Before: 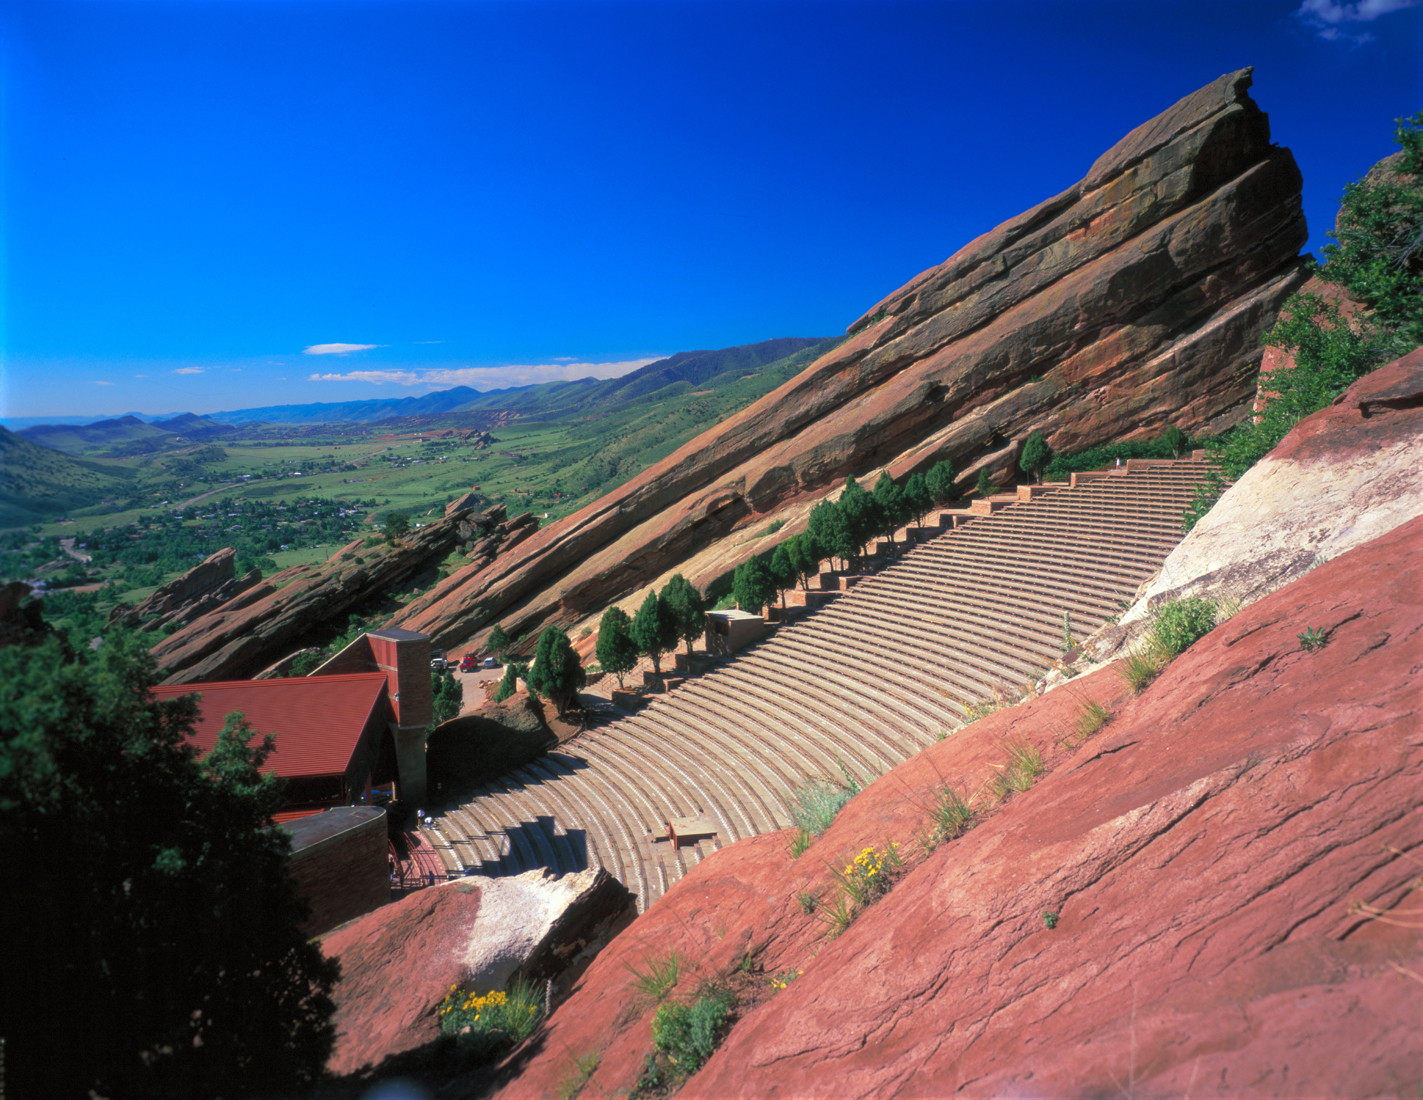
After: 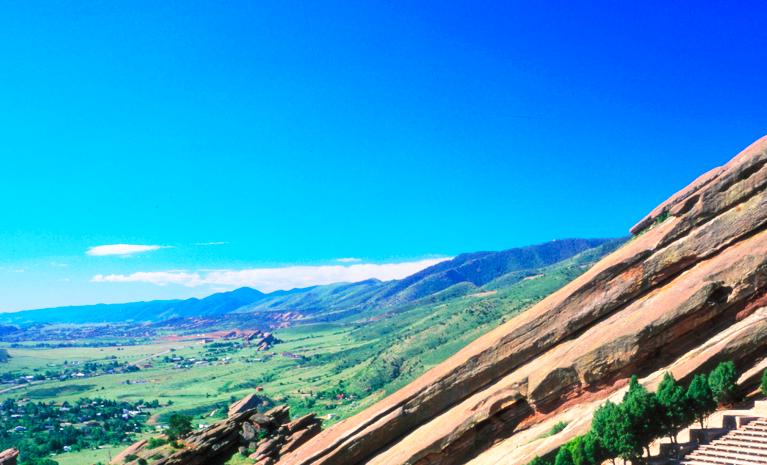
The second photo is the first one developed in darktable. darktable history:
color balance: lift [1, 1, 0.999, 1.001], gamma [1, 1.003, 1.005, 0.995], gain [1, 0.992, 0.988, 1.012], contrast 5%, output saturation 110%
crop: left 15.306%, top 9.065%, right 30.789%, bottom 48.638%
base curve: curves: ch0 [(0, 0) (0.007, 0.004) (0.027, 0.03) (0.046, 0.07) (0.207, 0.54) (0.442, 0.872) (0.673, 0.972) (1, 1)], preserve colors none
